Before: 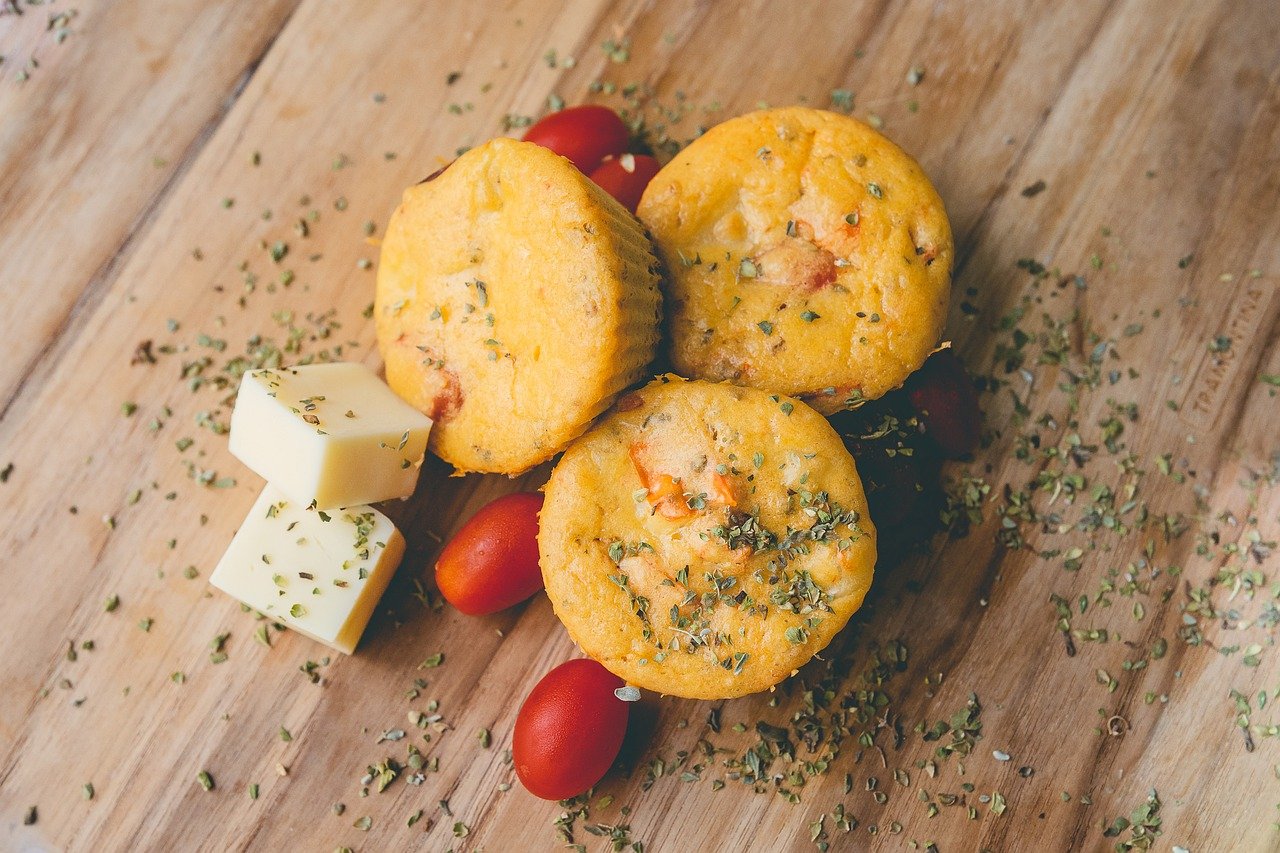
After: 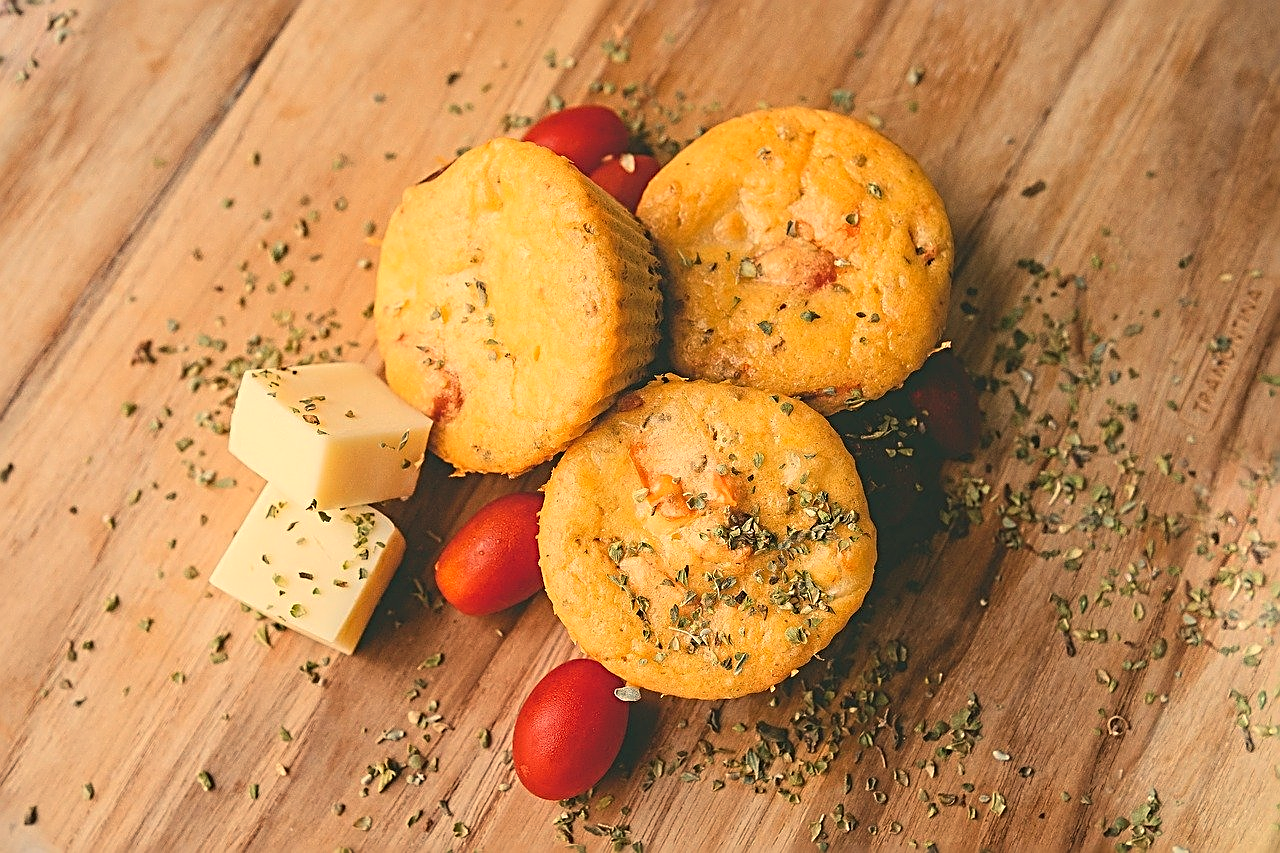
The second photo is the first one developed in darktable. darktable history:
sharpen: radius 3.025, amount 0.757
white balance: red 1.138, green 0.996, blue 0.812
